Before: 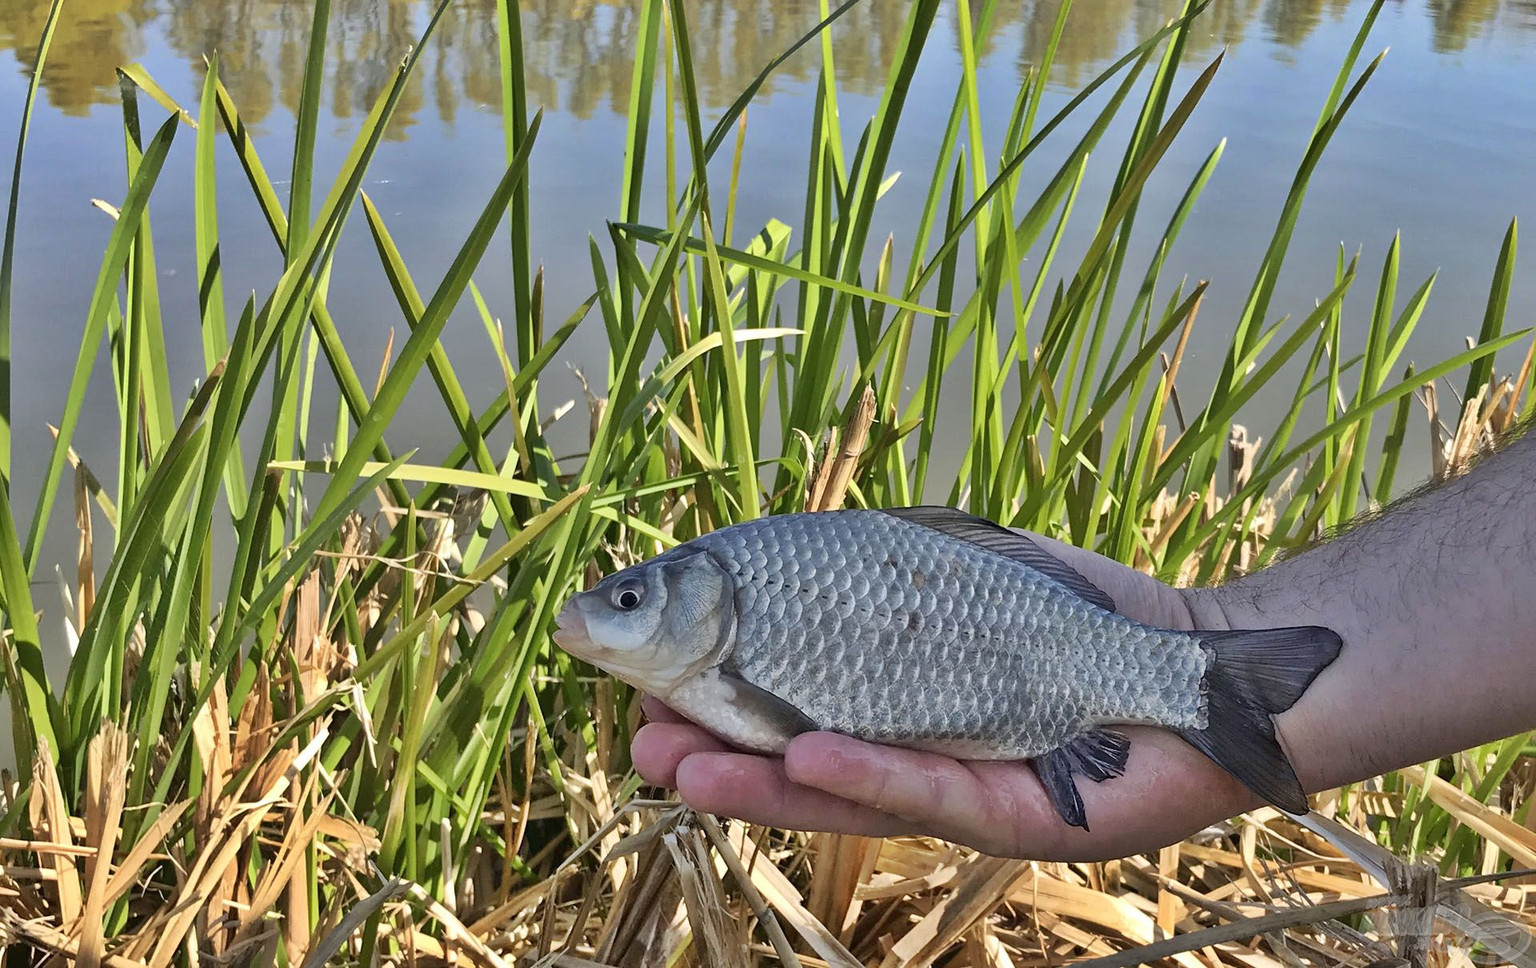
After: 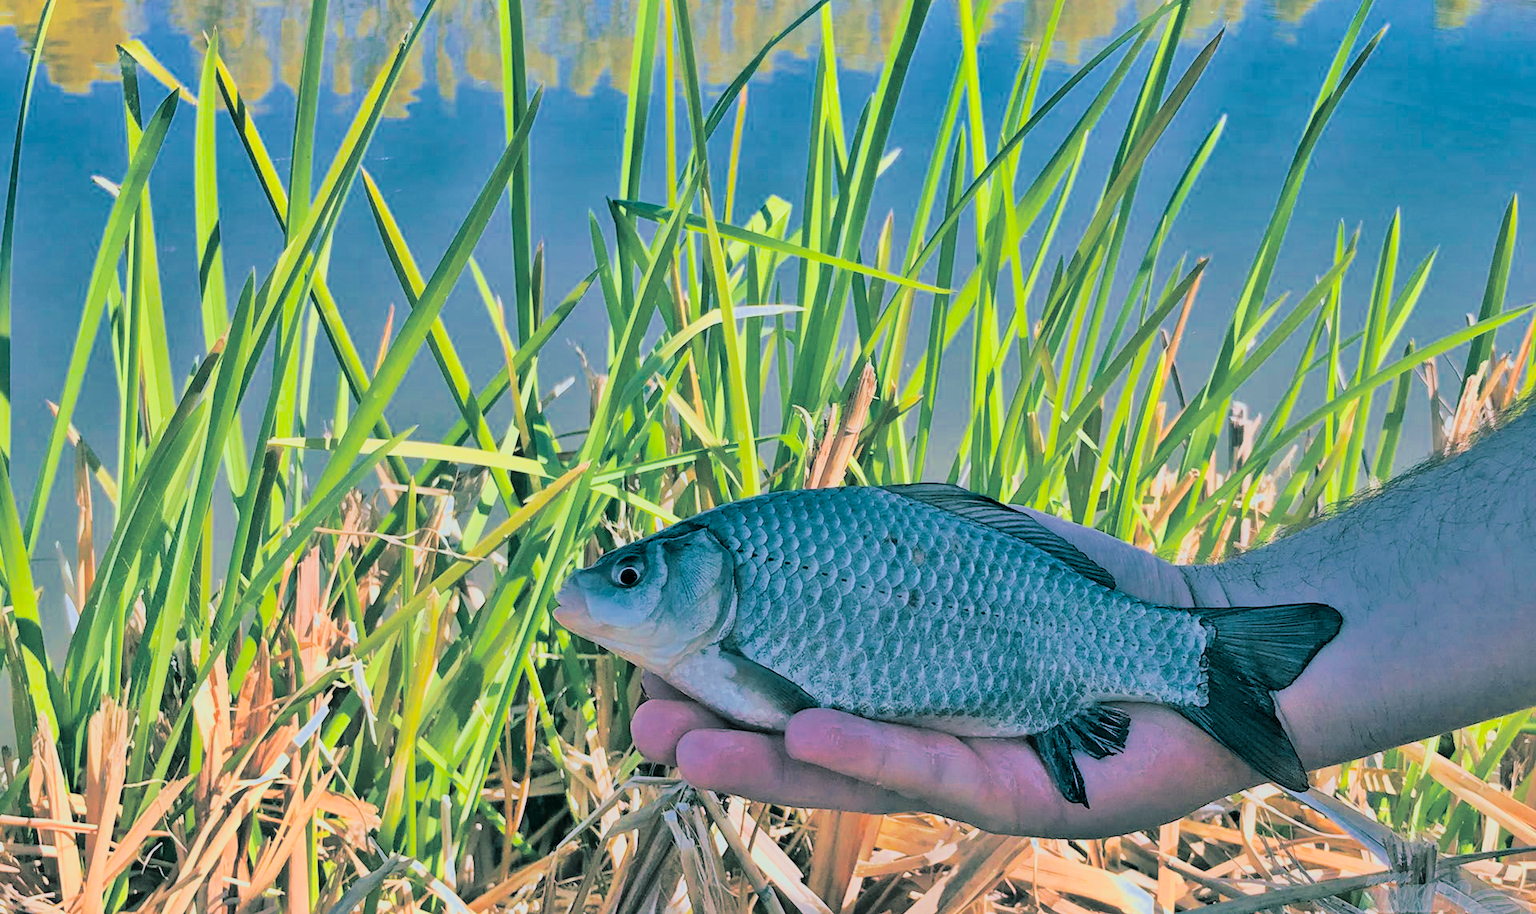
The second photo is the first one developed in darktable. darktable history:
split-toning: shadows › hue 183.6°, shadows › saturation 0.52, highlights › hue 0°, highlights › saturation 0
crop and rotate: top 2.479%, bottom 3.018%
filmic rgb: black relative exposure -7.15 EV, white relative exposure 5.36 EV, hardness 3.02
color calibration: output R [1.422, -0.35, -0.252, 0], output G [-0.238, 1.259, -0.084, 0], output B [-0.081, -0.196, 1.58, 0], output brightness [0.49, 0.671, -0.57, 0], illuminant same as pipeline (D50), adaptation none (bypass), saturation algorithm version 1 (2020)
velvia: on, module defaults
